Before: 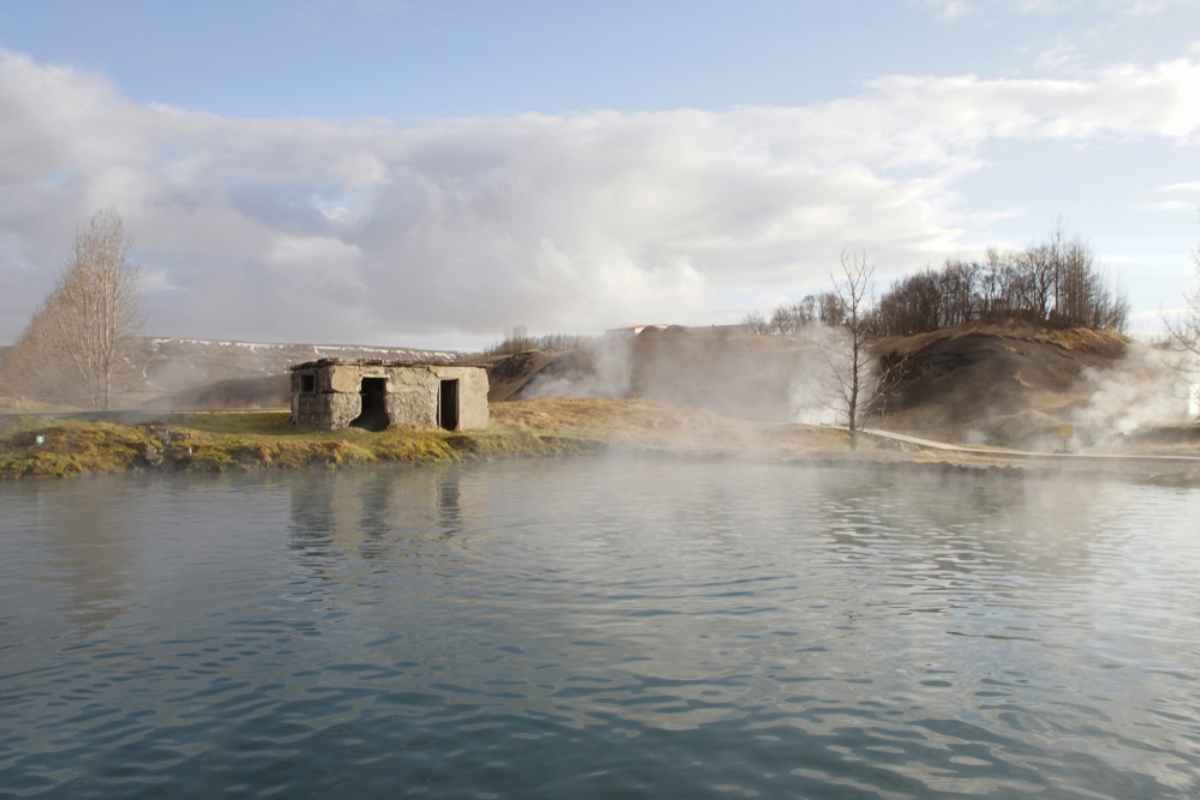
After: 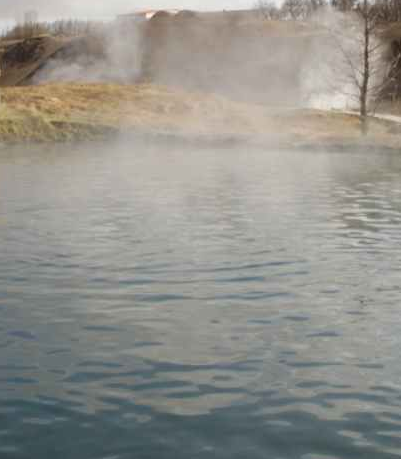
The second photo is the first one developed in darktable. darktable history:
crop: left 40.761%, top 39.435%, right 25.814%, bottom 3.145%
